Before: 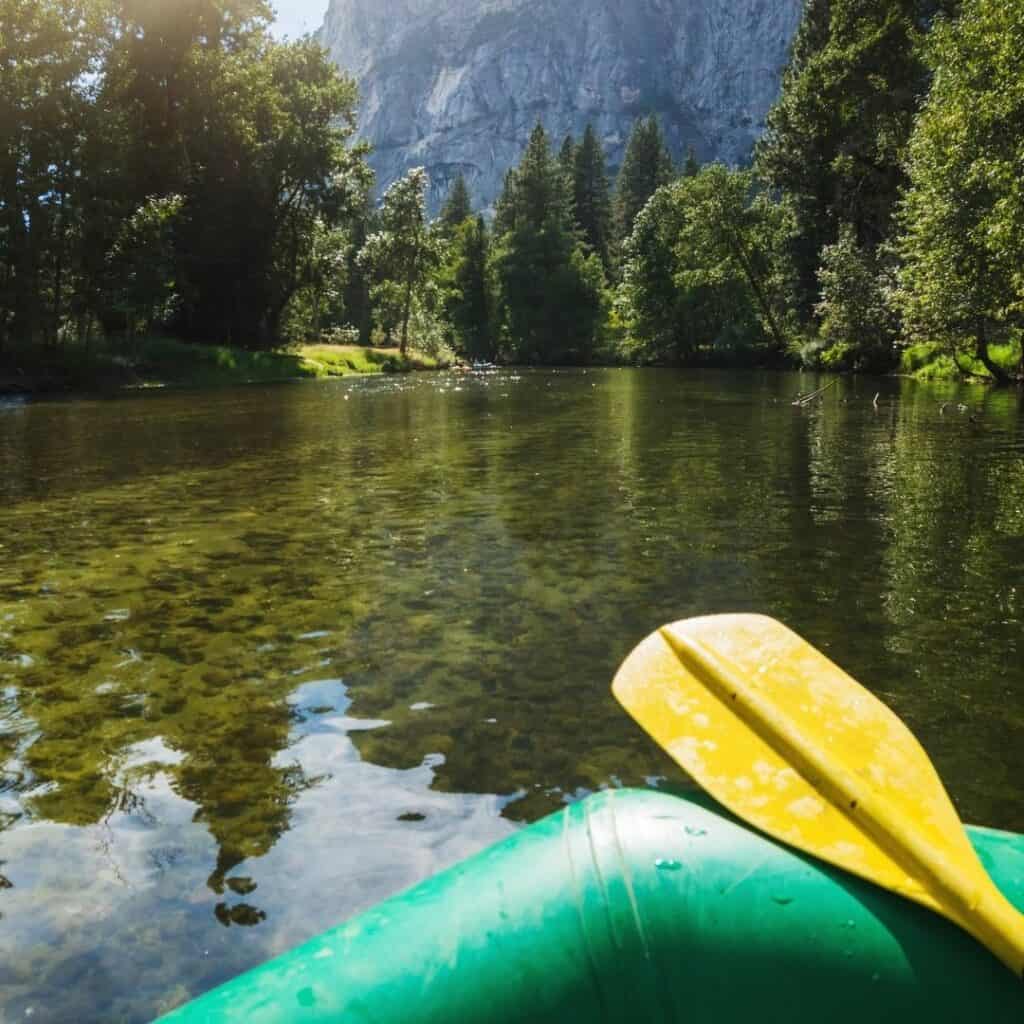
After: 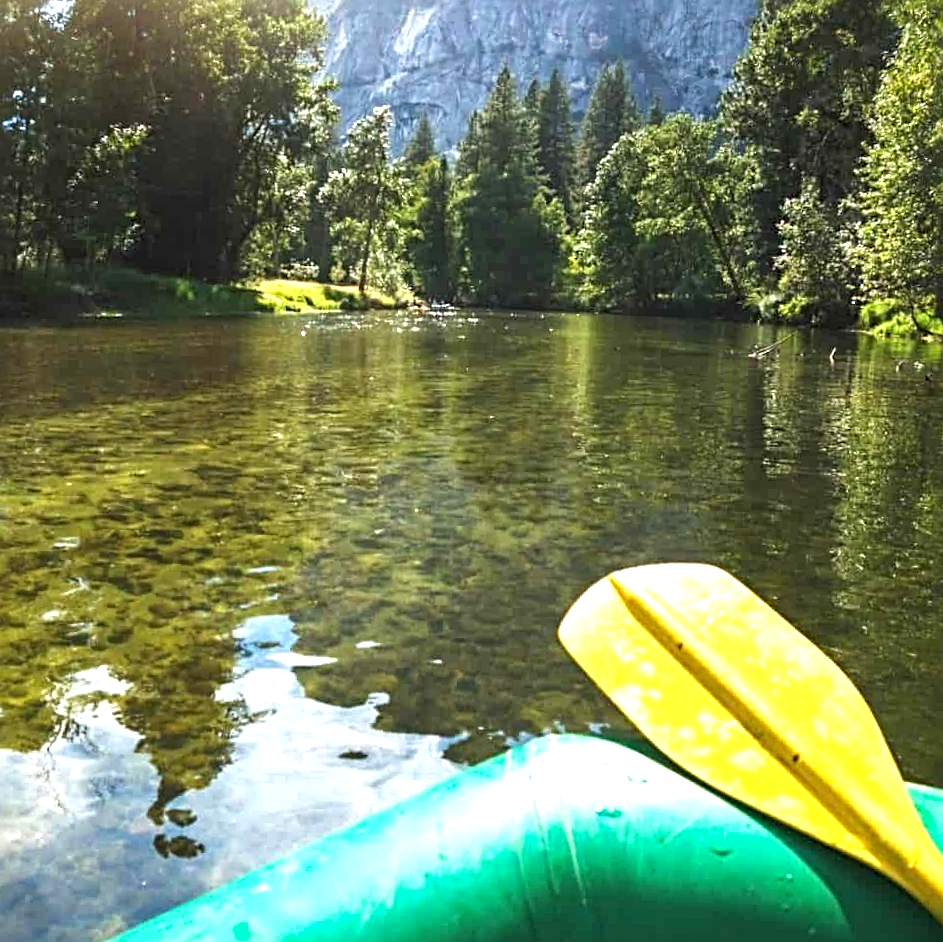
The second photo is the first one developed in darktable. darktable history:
crop and rotate: angle -2.04°, left 3.087%, top 4.208%, right 1.521%, bottom 0.507%
exposure: exposure 1 EV, compensate exposure bias true, compensate highlight preservation false
shadows and highlights: shadows 25.56, highlights -23.9, highlights color adjustment 73.94%
sharpen: radius 3.948
